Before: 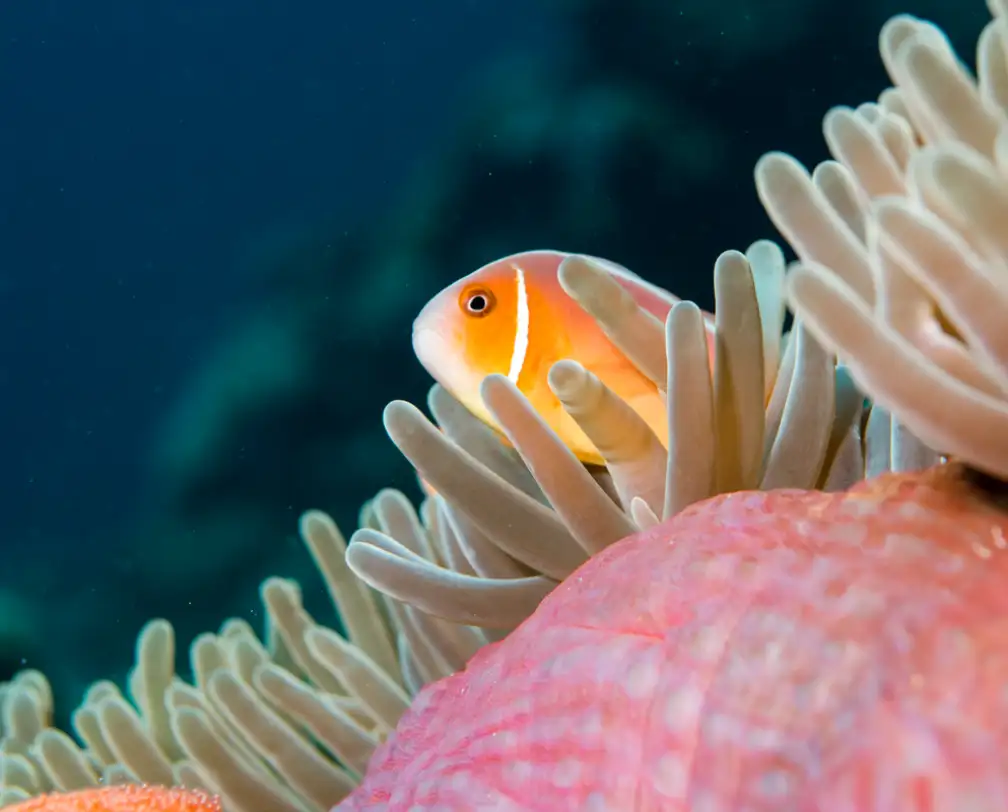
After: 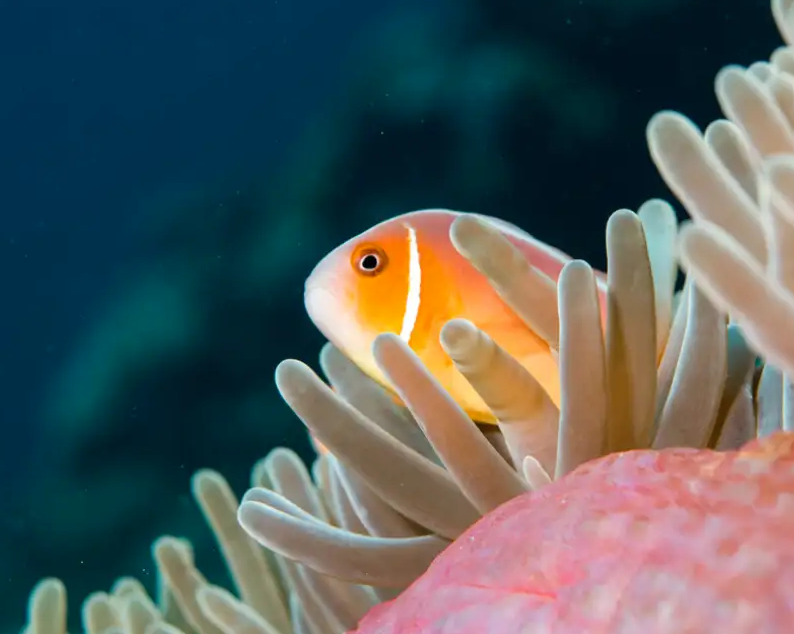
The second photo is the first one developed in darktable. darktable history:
color balance rgb: global vibrance 6.81%, saturation formula JzAzBz (2021)
crop and rotate: left 10.77%, top 5.1%, right 10.41%, bottom 16.76%
